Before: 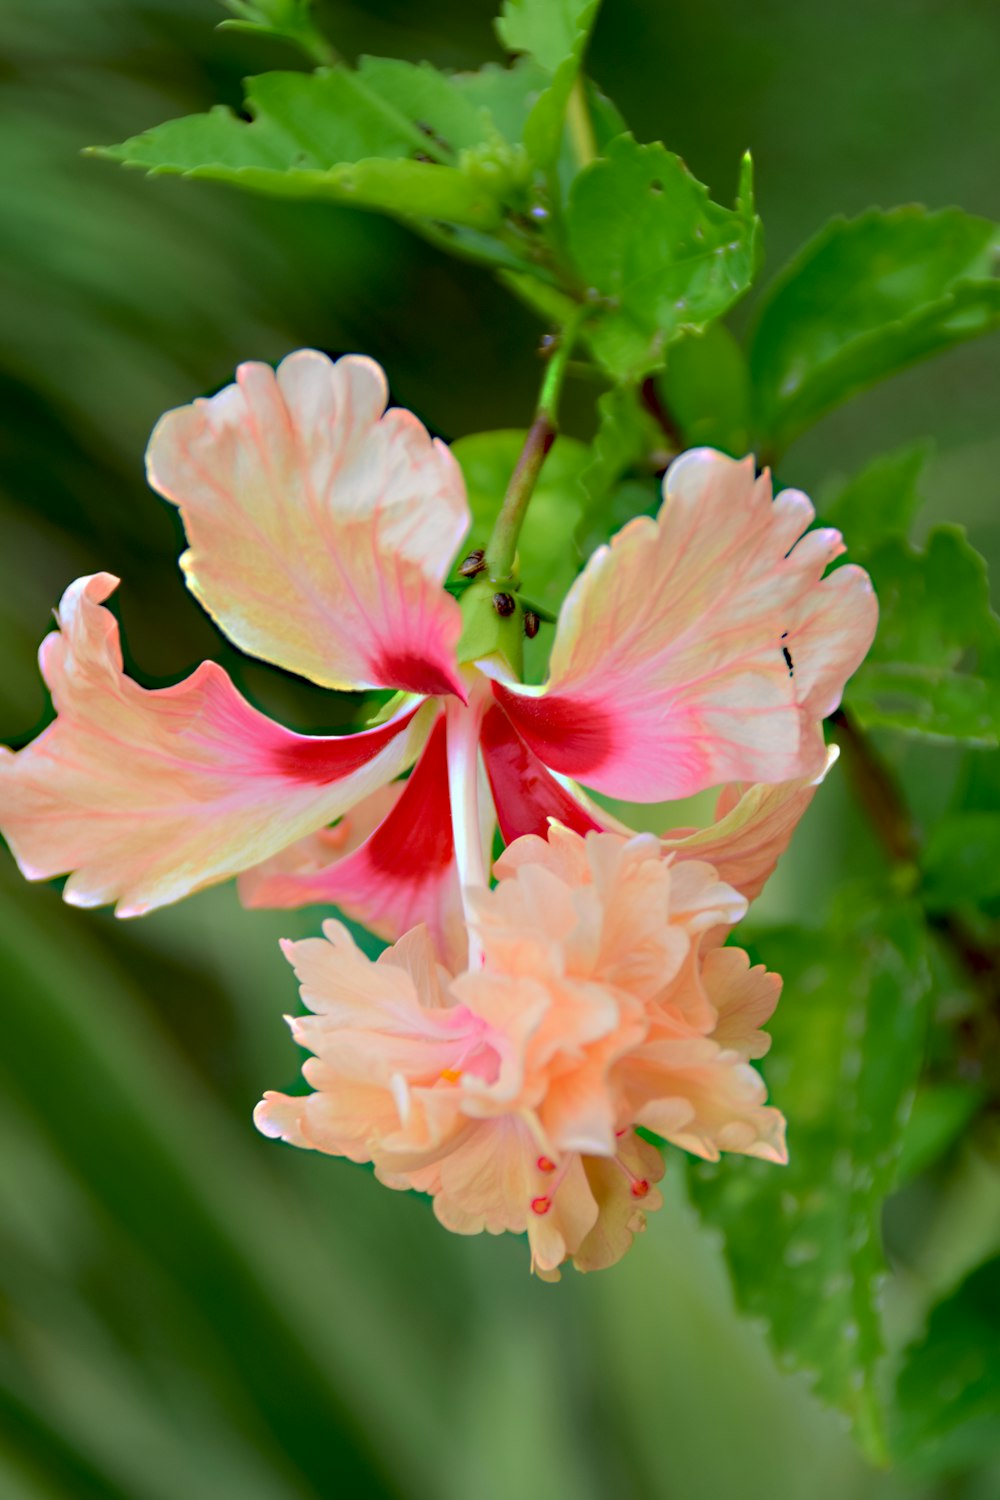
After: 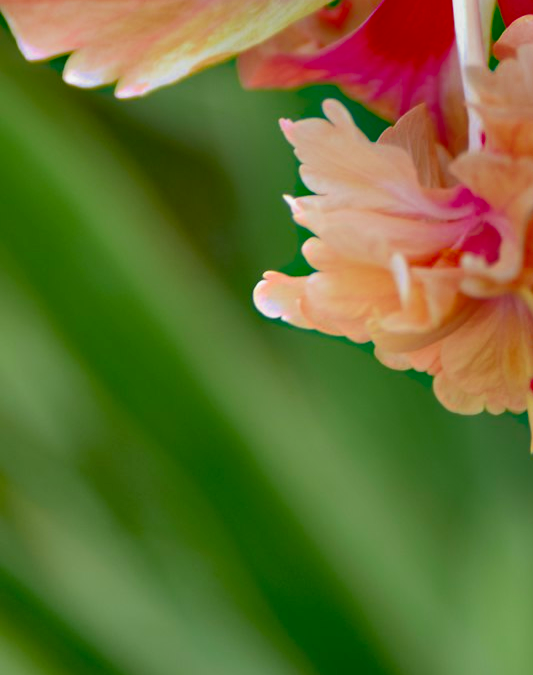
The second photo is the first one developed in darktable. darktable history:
crop and rotate: top 54.778%, right 46.61%, bottom 0.159%
exposure: black level correction 0, exposure 0.953 EV, compensate exposure bias true, compensate highlight preservation false
shadows and highlights: radius 123.98, shadows 100, white point adjustment -3, highlights -100, highlights color adjustment 89.84%, soften with gaussian
filmic rgb: middle gray luminance 18.42%, black relative exposure -10.5 EV, white relative exposure 3.4 EV, threshold 6 EV, target black luminance 0%, hardness 6.03, latitude 99%, contrast 0.847, shadows ↔ highlights balance 0.505%, add noise in highlights 0, preserve chrominance max RGB, color science v3 (2019), use custom middle-gray values true, iterations of high-quality reconstruction 0, contrast in highlights soft, enable highlight reconstruction true
